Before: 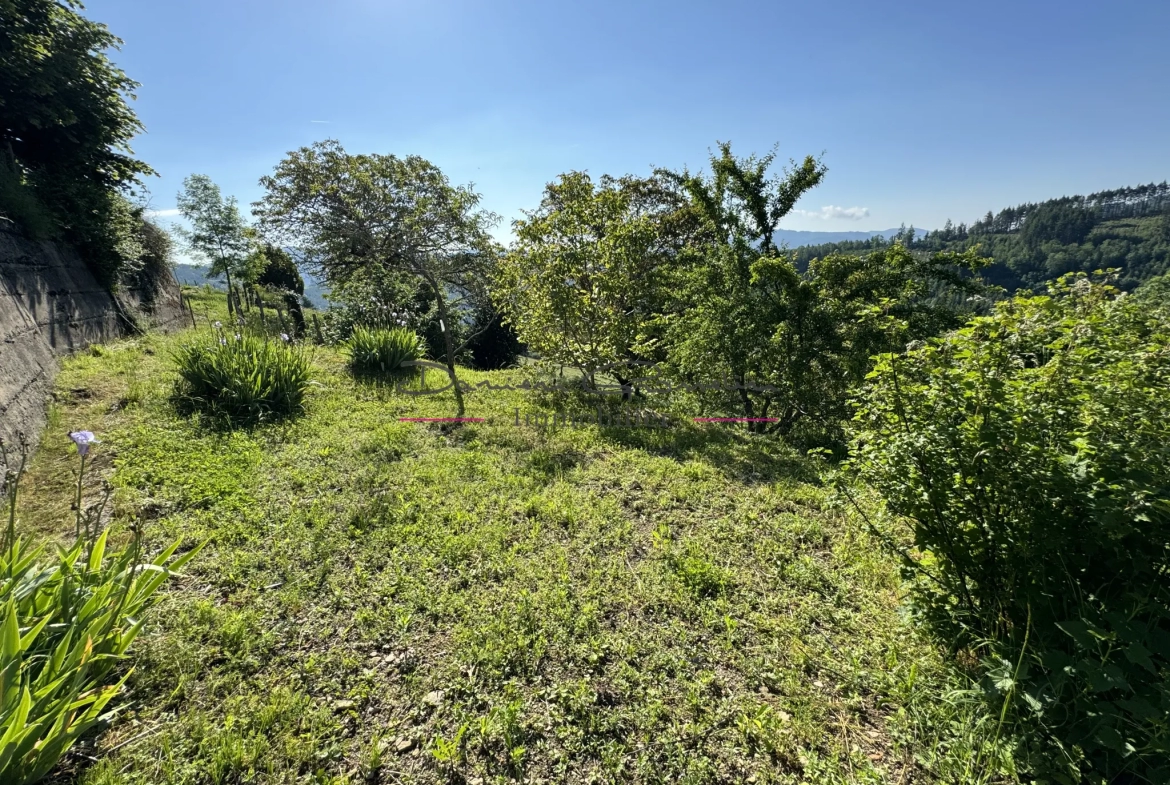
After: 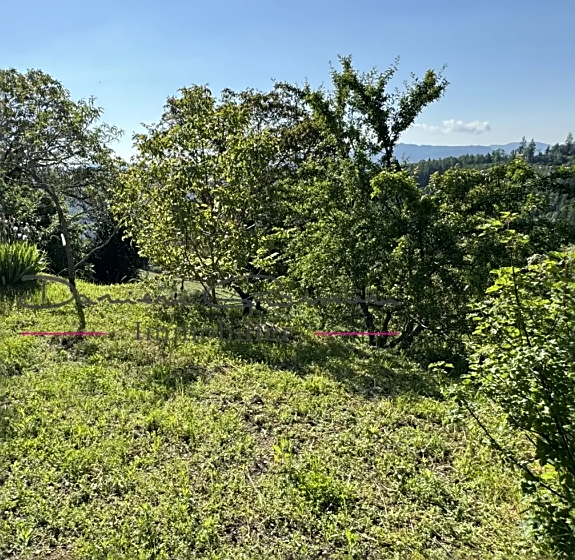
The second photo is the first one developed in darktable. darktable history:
sharpen: on, module defaults
crop: left 32.394%, top 10.969%, right 18.401%, bottom 17.583%
